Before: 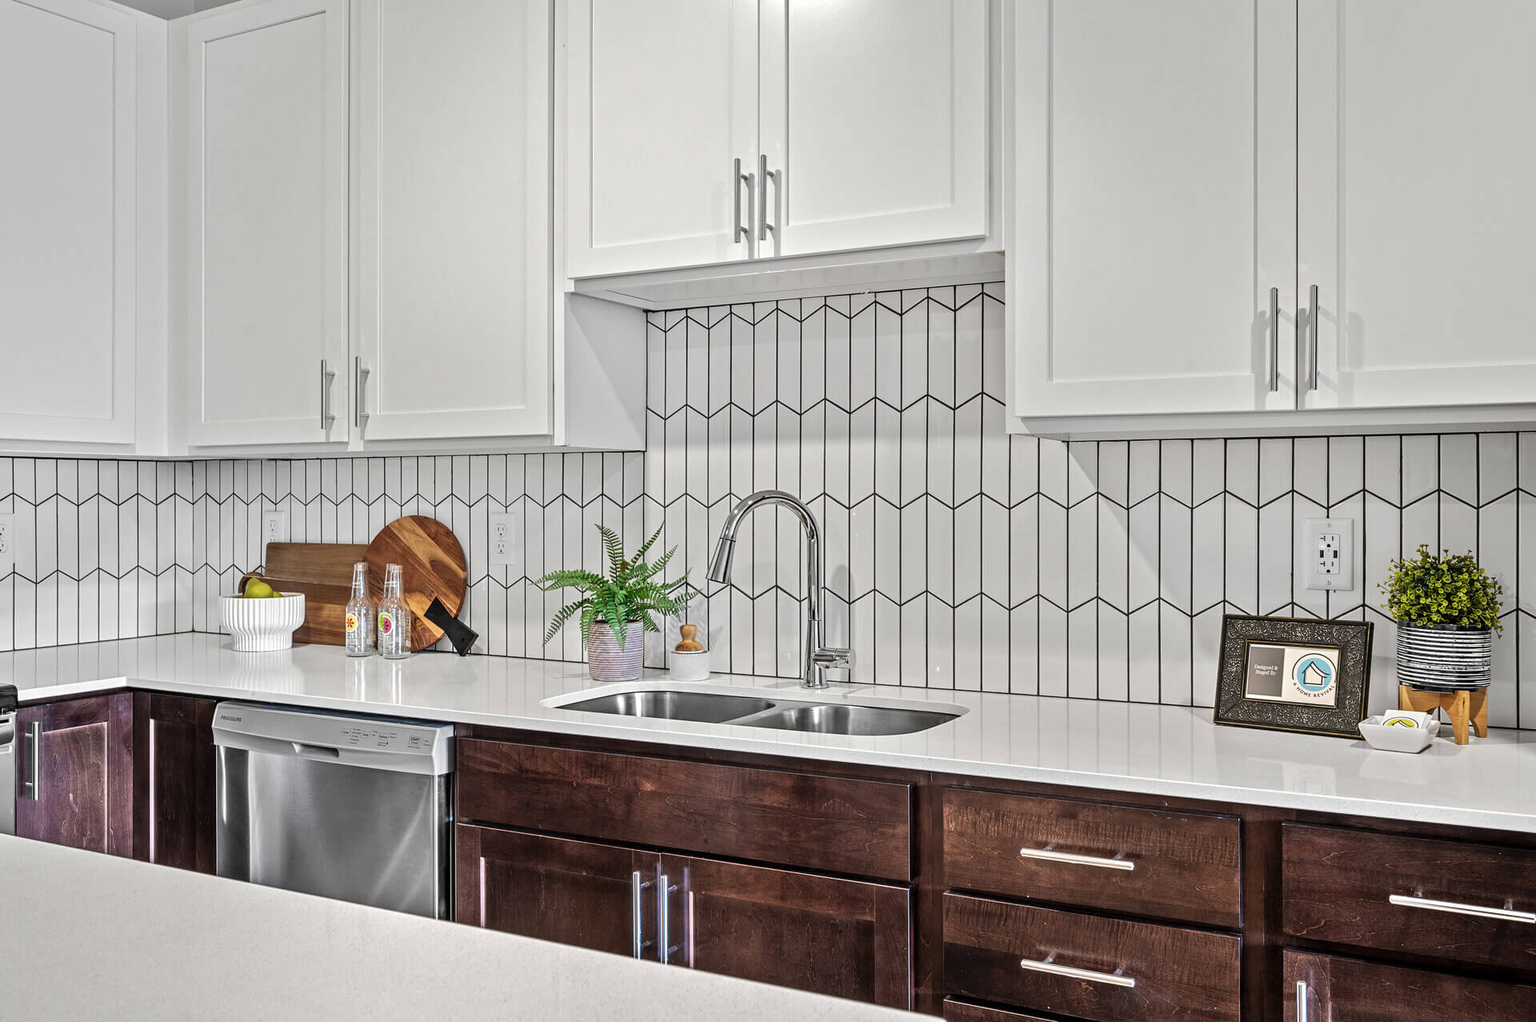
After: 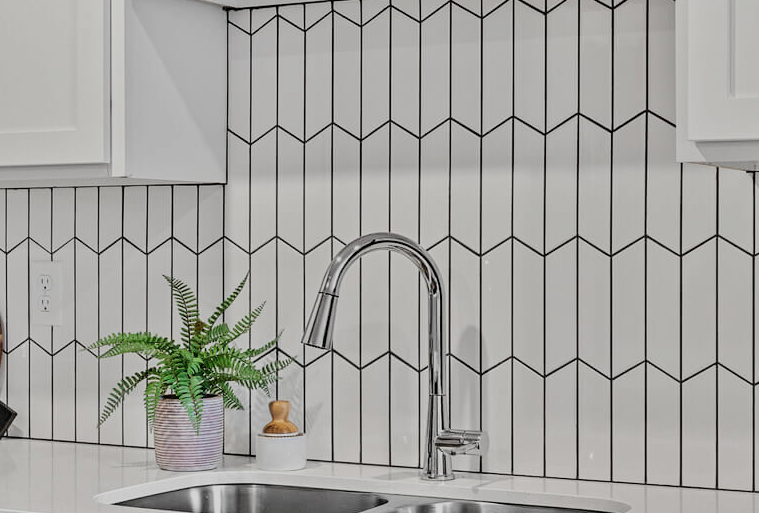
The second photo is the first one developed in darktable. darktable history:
filmic rgb: black relative exposure -7.65 EV, white relative exposure 4.56 EV, hardness 3.61
crop: left 30.286%, top 29.787%, right 30.178%, bottom 30.004%
